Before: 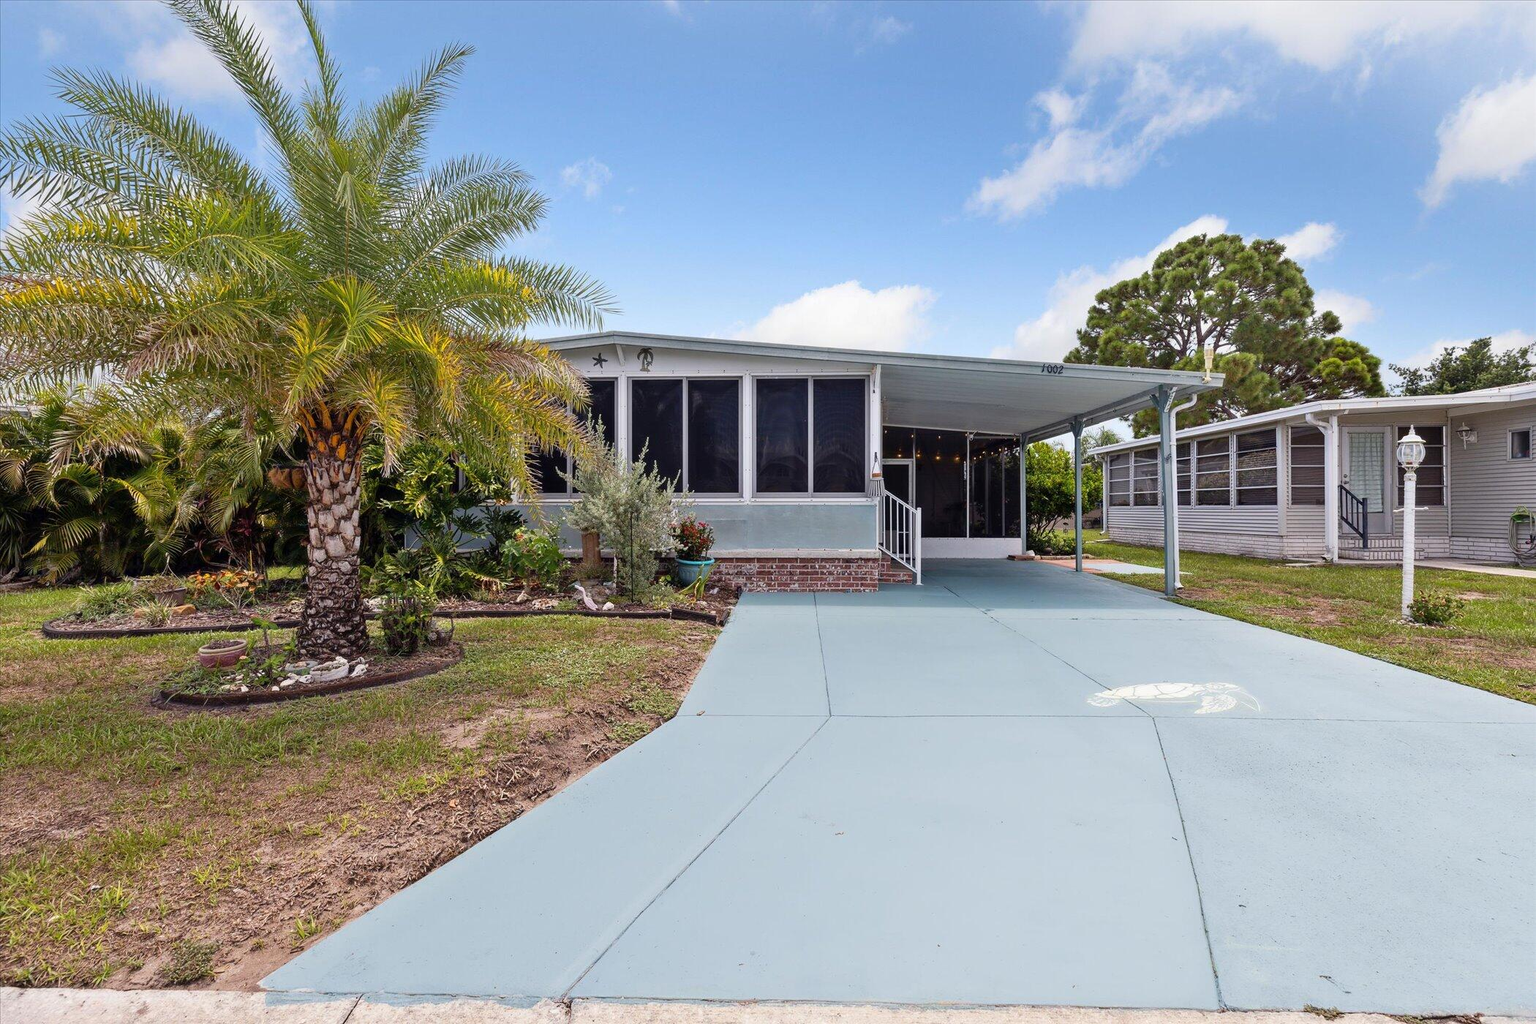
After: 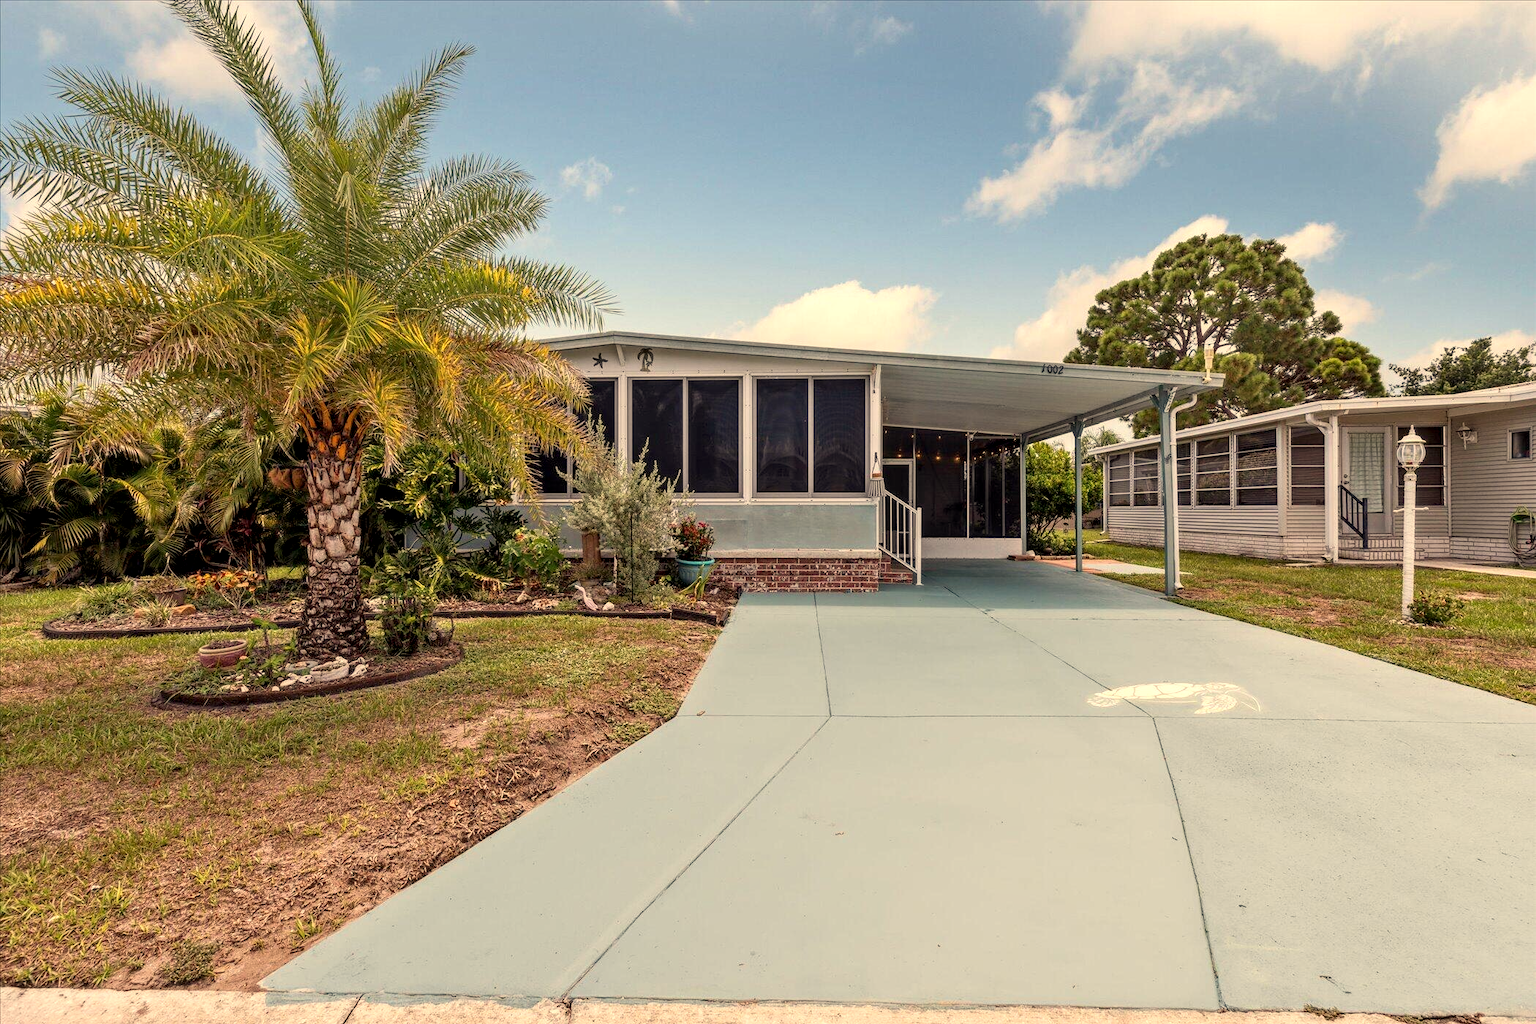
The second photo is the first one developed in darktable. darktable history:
white balance: red 1.123, blue 0.83
local contrast: detail 130%
